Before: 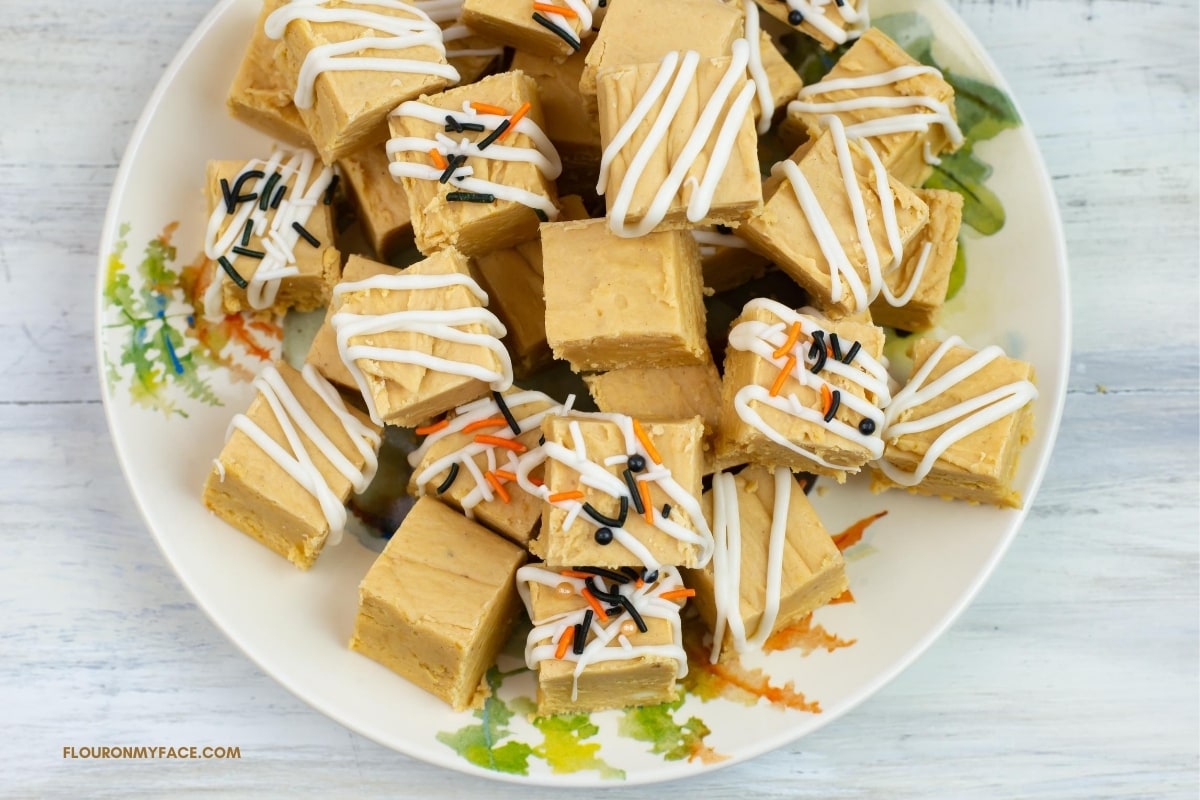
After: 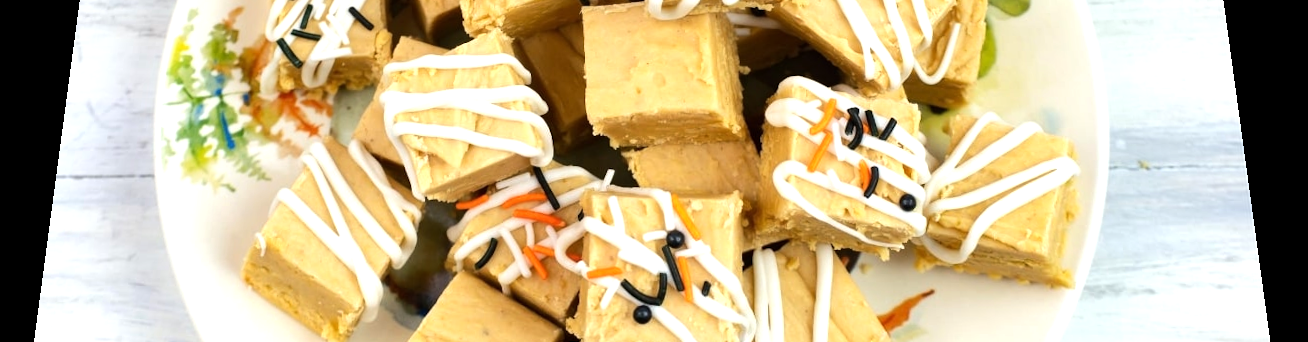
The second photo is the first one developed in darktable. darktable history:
tone equalizer: -8 EV -0.417 EV, -7 EV -0.389 EV, -6 EV -0.333 EV, -5 EV -0.222 EV, -3 EV 0.222 EV, -2 EV 0.333 EV, -1 EV 0.389 EV, +0 EV 0.417 EV, edges refinement/feathering 500, mask exposure compensation -1.57 EV, preserve details no
rotate and perspective: rotation 0.128°, lens shift (vertical) -0.181, lens shift (horizontal) -0.044, shear 0.001, automatic cropping off
crop and rotate: top 23.84%, bottom 34.294%
exposure: exposure 0.2 EV, compensate highlight preservation false
